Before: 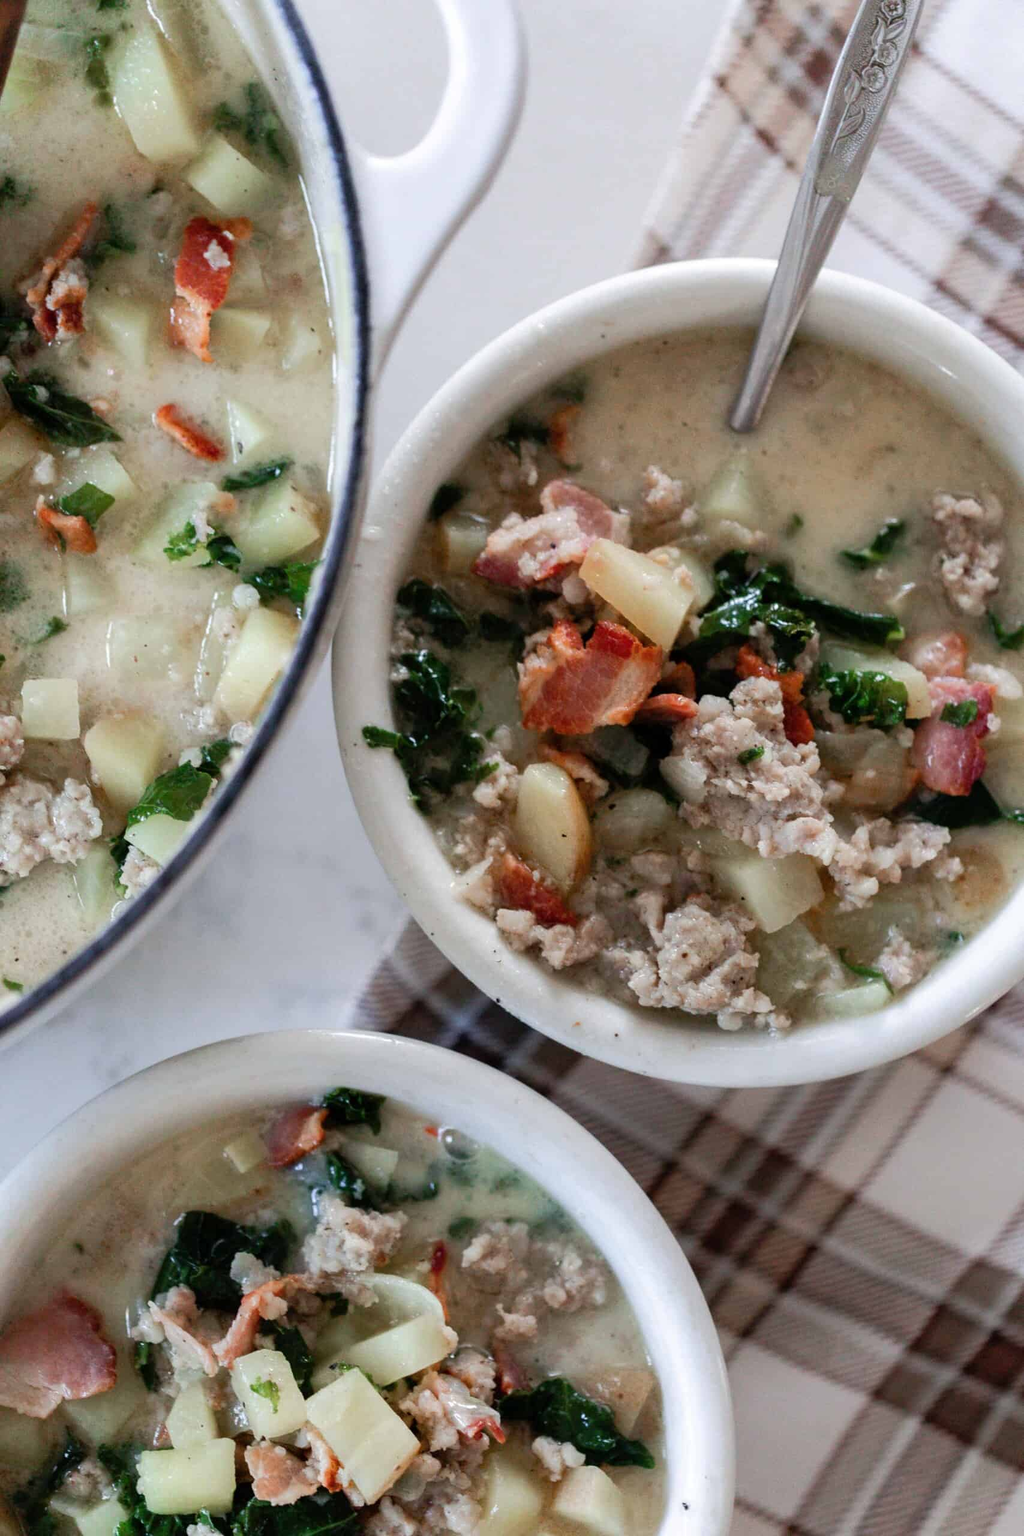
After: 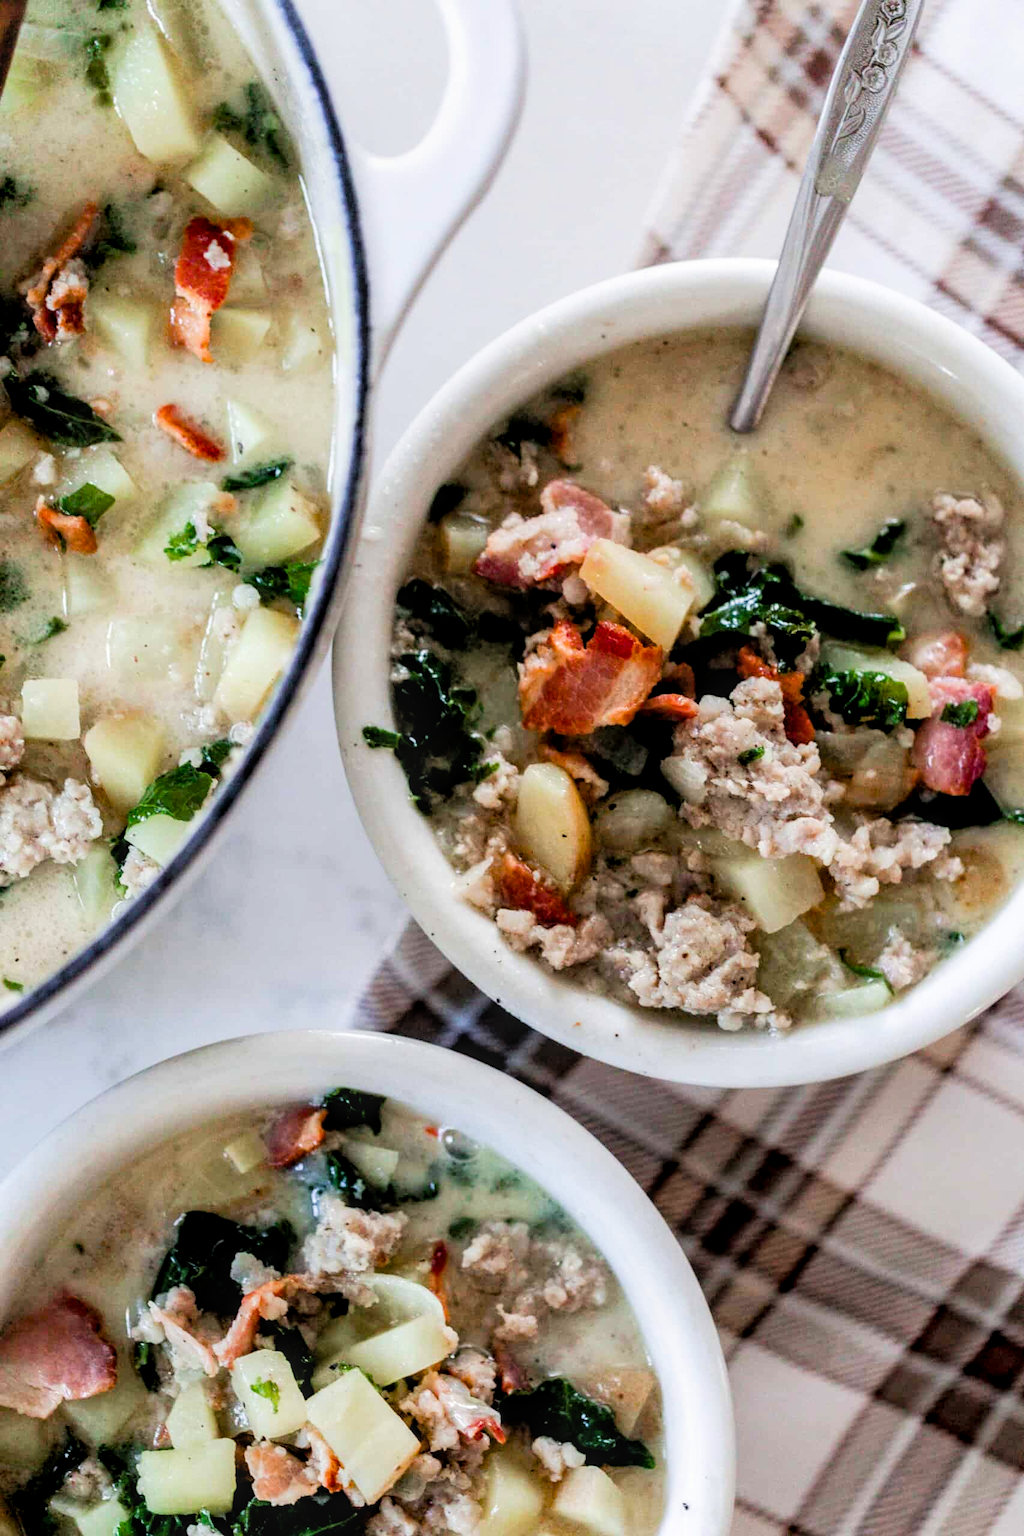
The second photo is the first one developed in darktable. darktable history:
local contrast: on, module defaults
color balance rgb: perceptual saturation grading › global saturation 20%, global vibrance 20%
exposure: black level correction 0, exposure 0.5 EV, compensate highlight preservation false
filmic rgb: black relative exposure -5 EV, white relative exposure 3.5 EV, hardness 3.19, contrast 1.2, highlights saturation mix -30%
